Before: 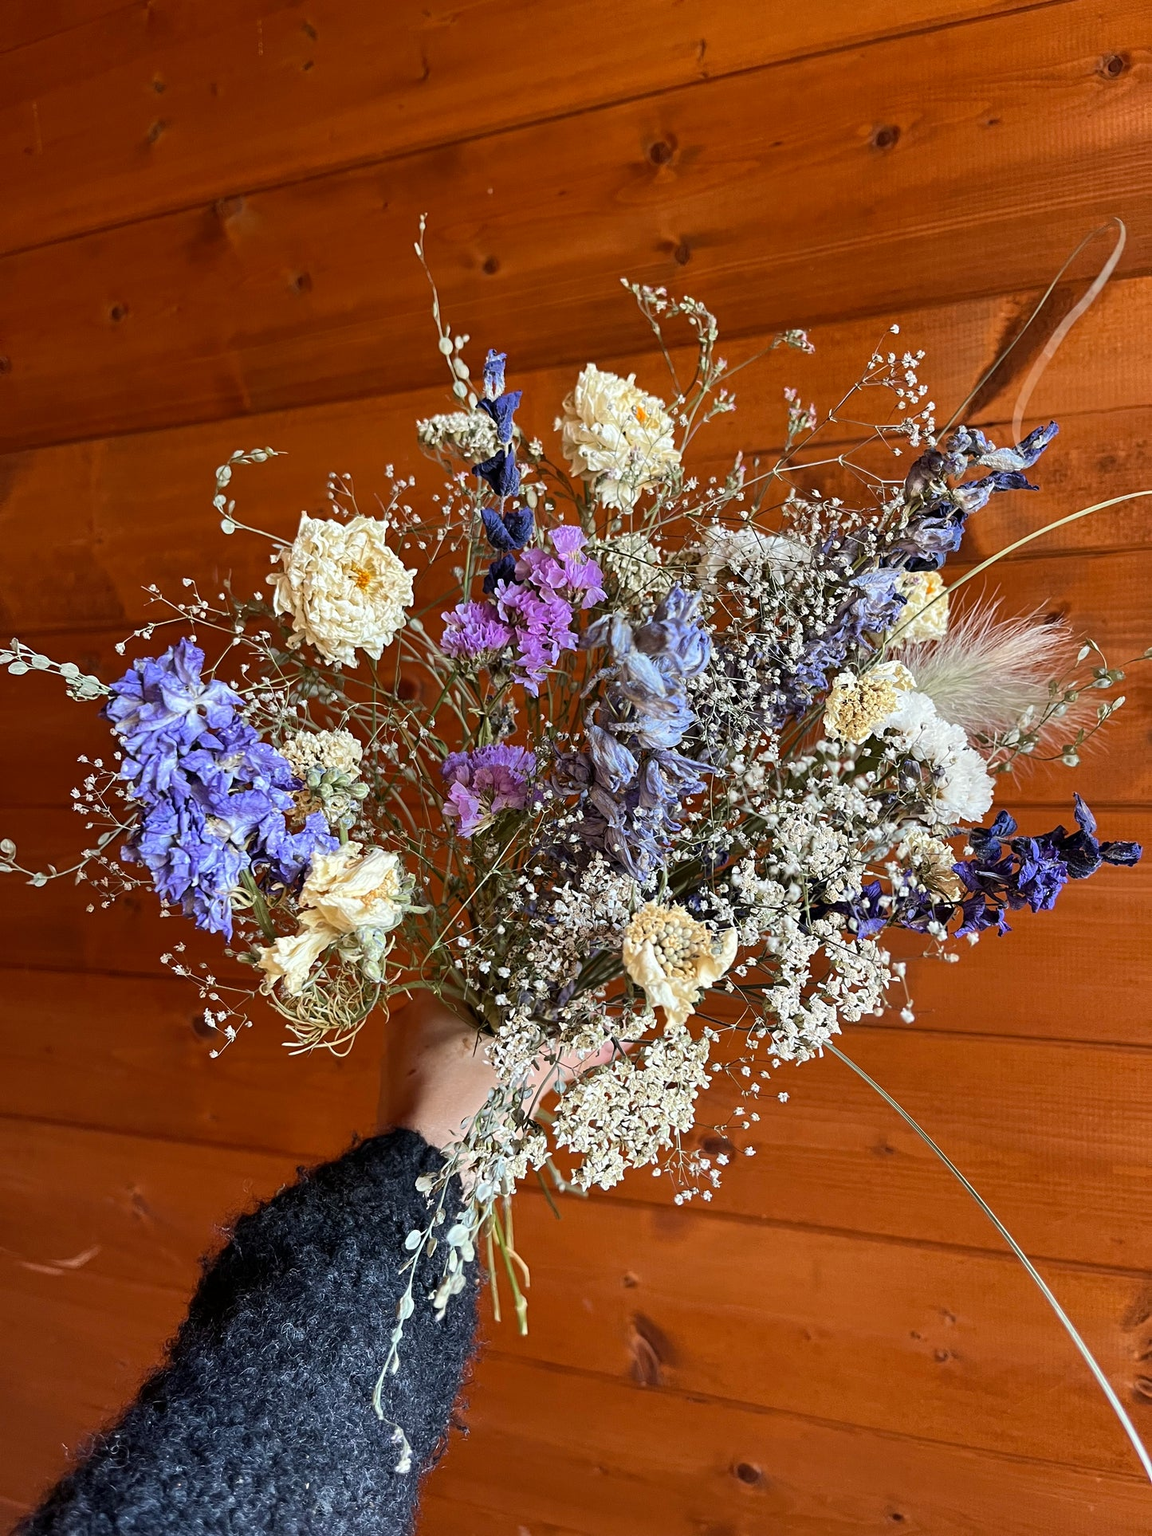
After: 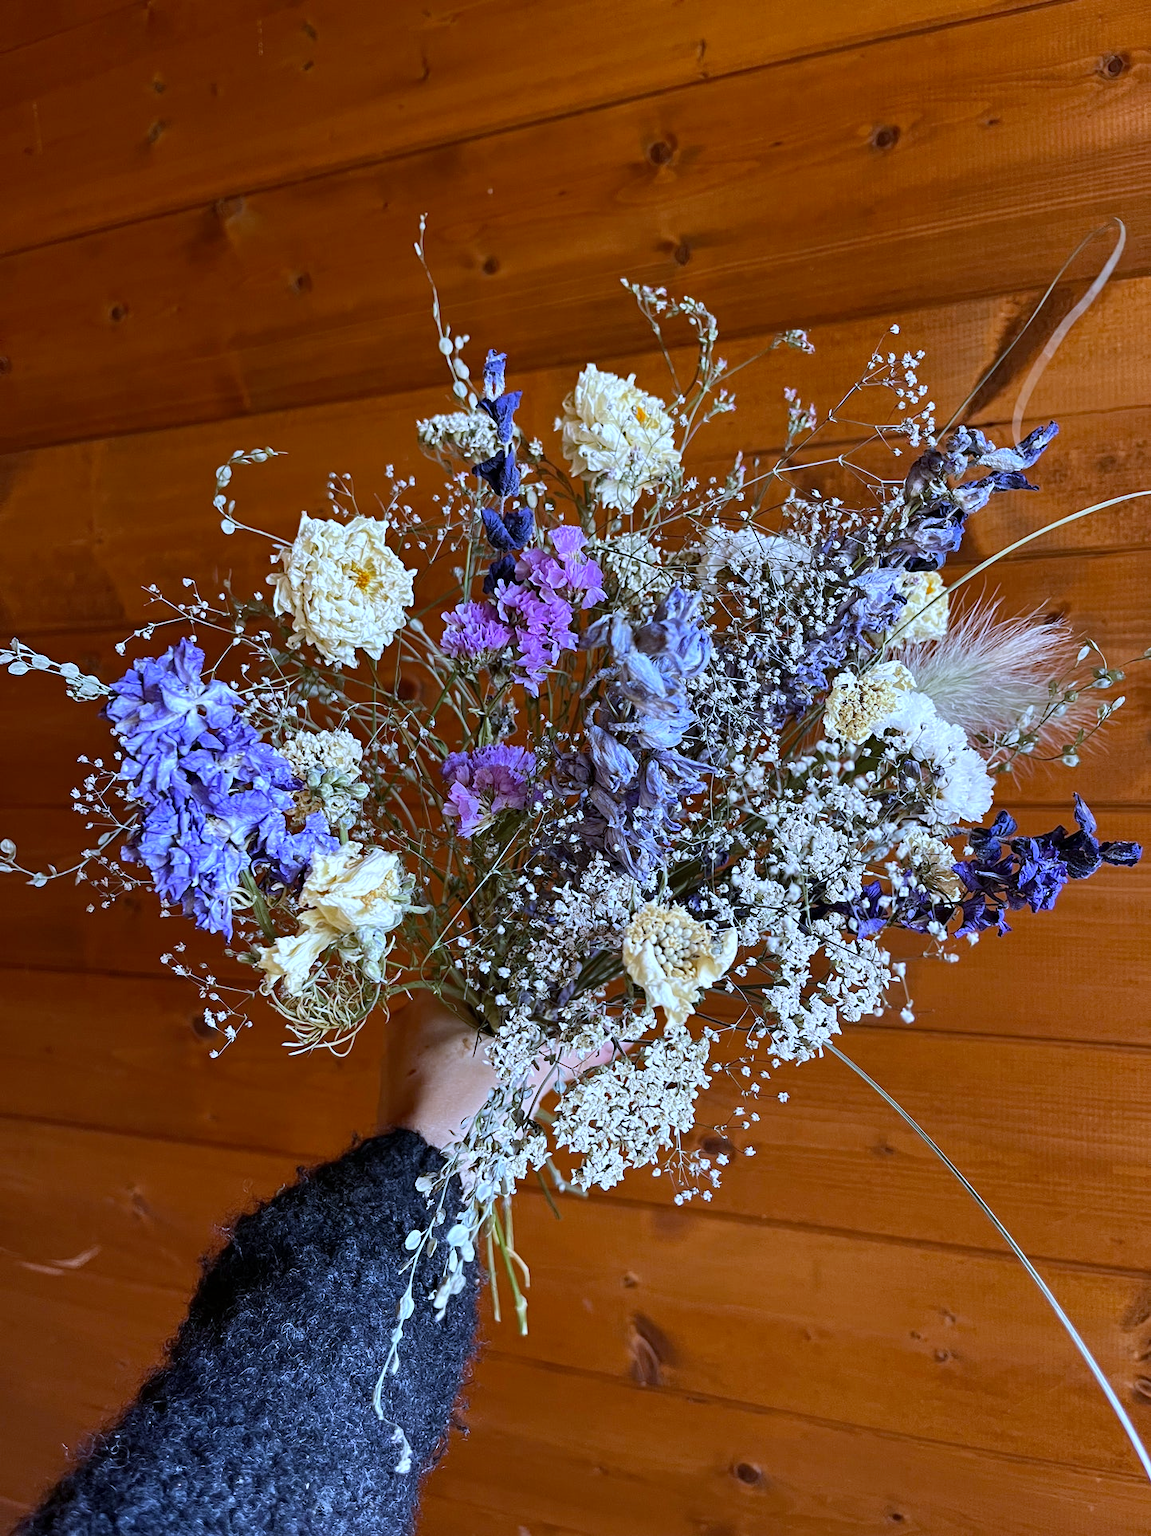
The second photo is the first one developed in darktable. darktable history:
haze removal: compatibility mode true, adaptive false
white balance: red 0.871, blue 1.249
